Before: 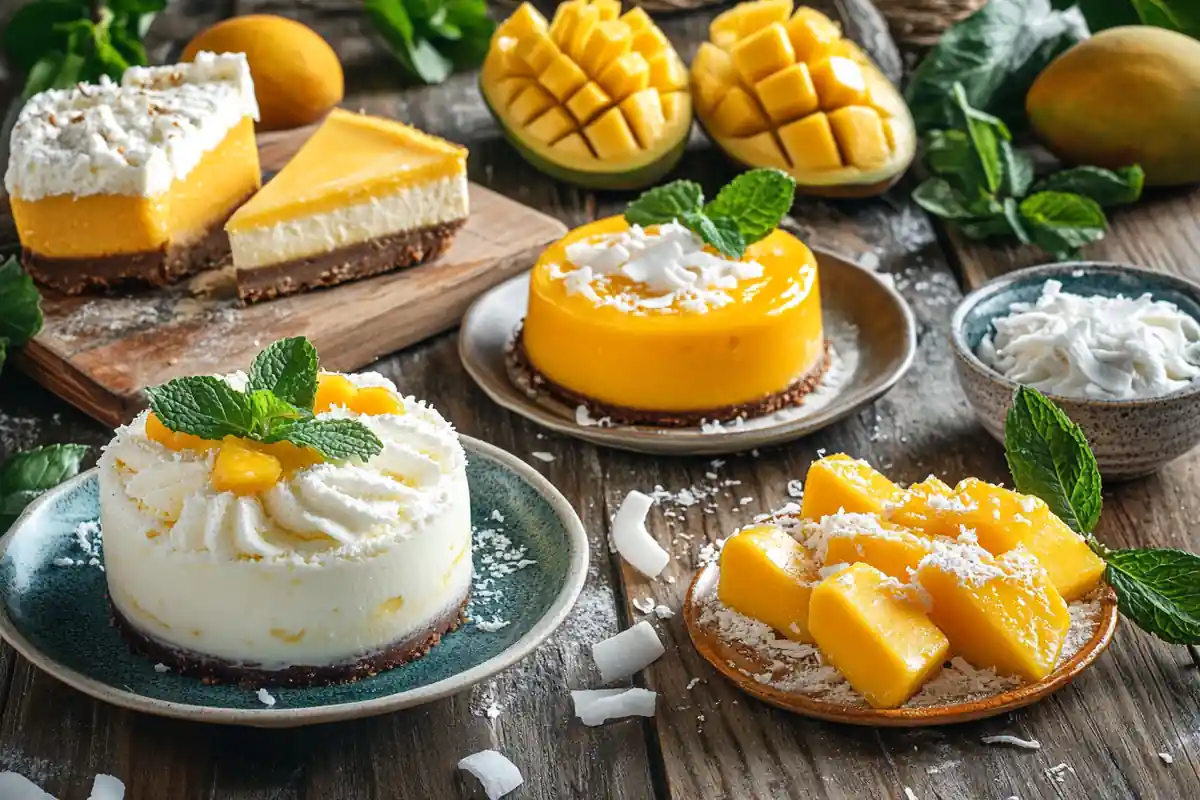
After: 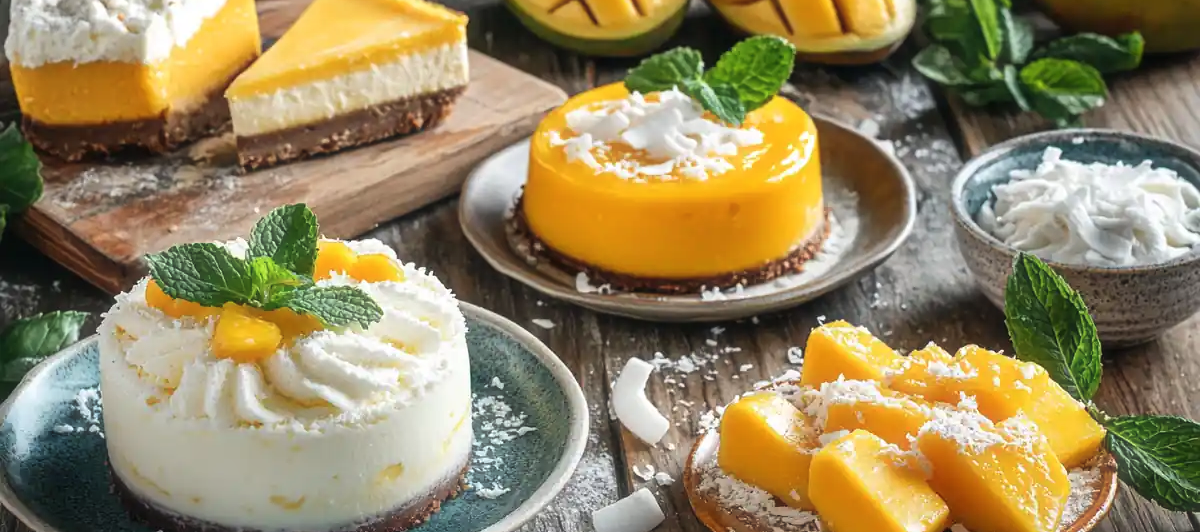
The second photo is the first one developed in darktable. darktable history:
crop: top 16.727%, bottom 16.727%
haze removal: strength -0.1, adaptive false
